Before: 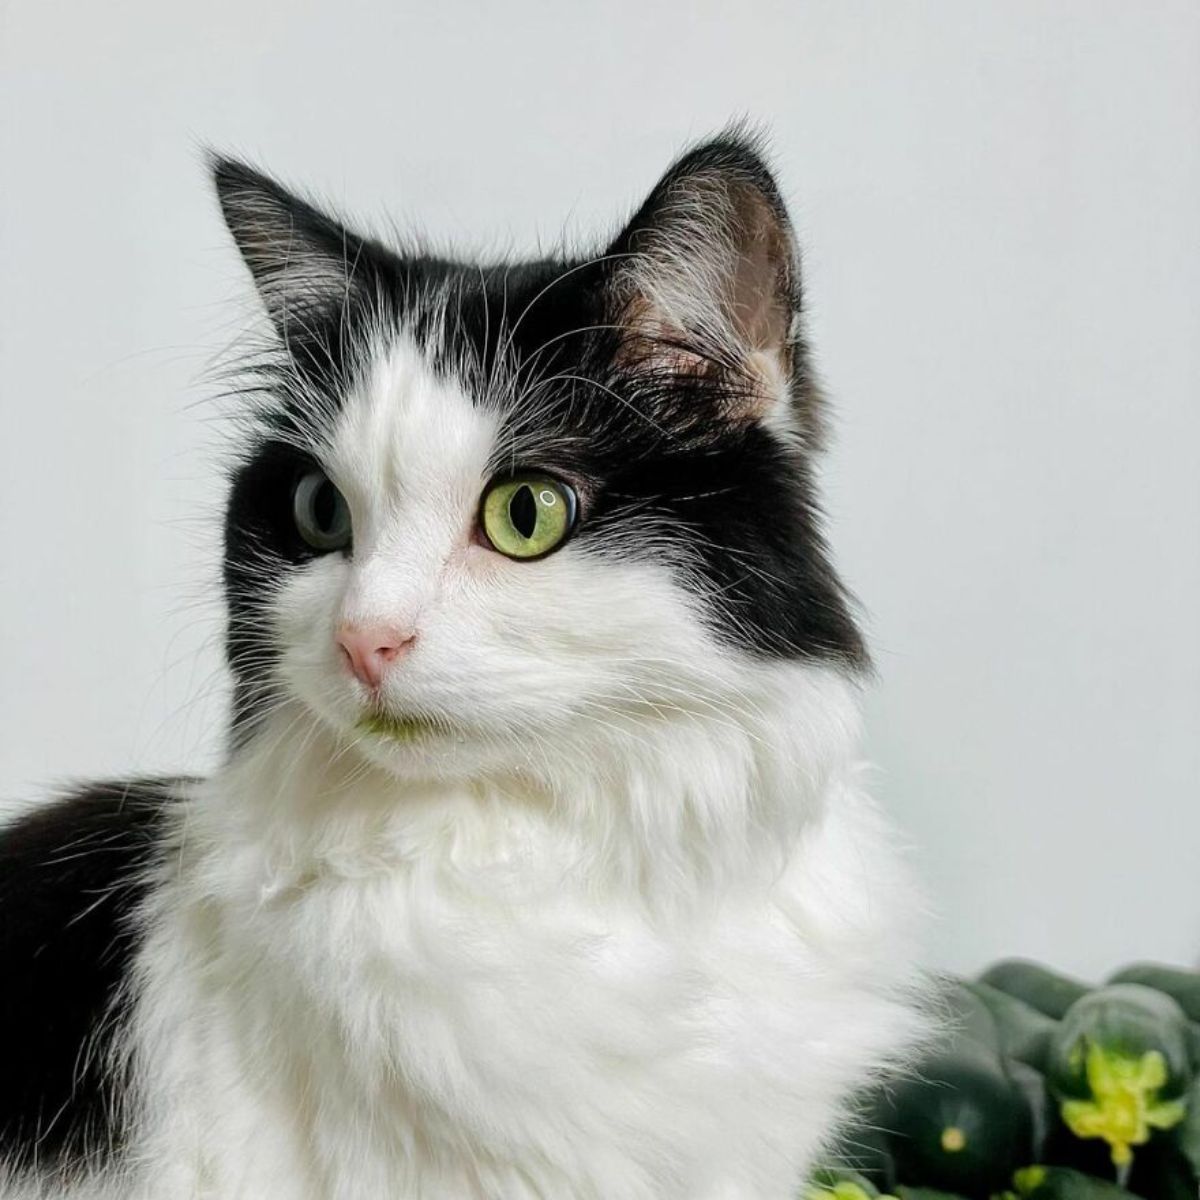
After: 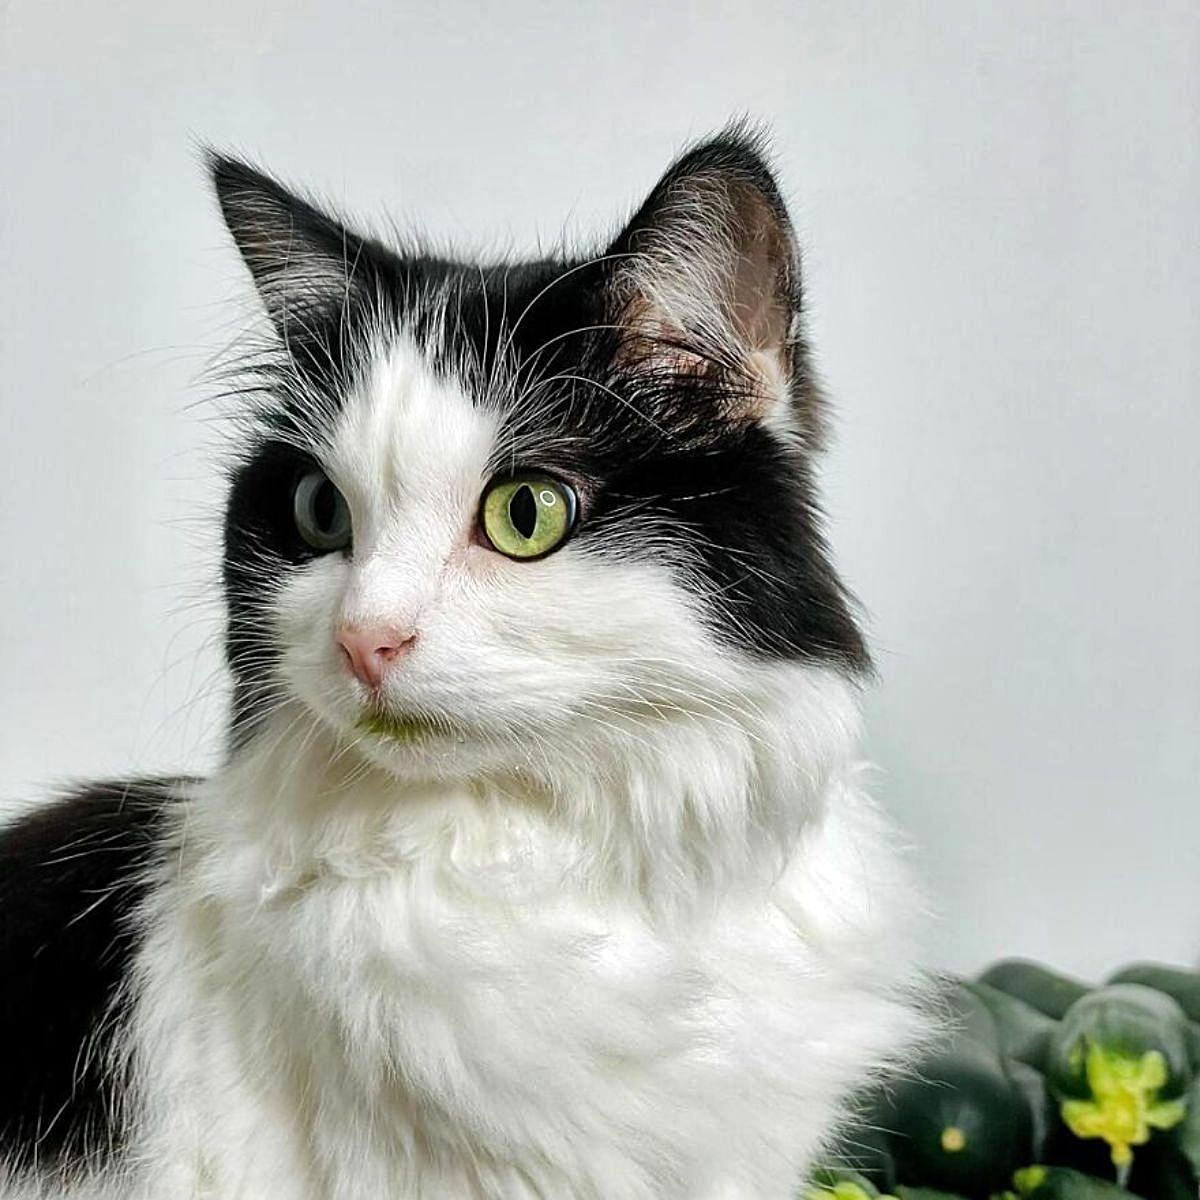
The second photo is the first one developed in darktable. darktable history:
sharpen: amount 0.49
exposure: exposure 0.201 EV, compensate highlight preservation false
shadows and highlights: soften with gaussian
